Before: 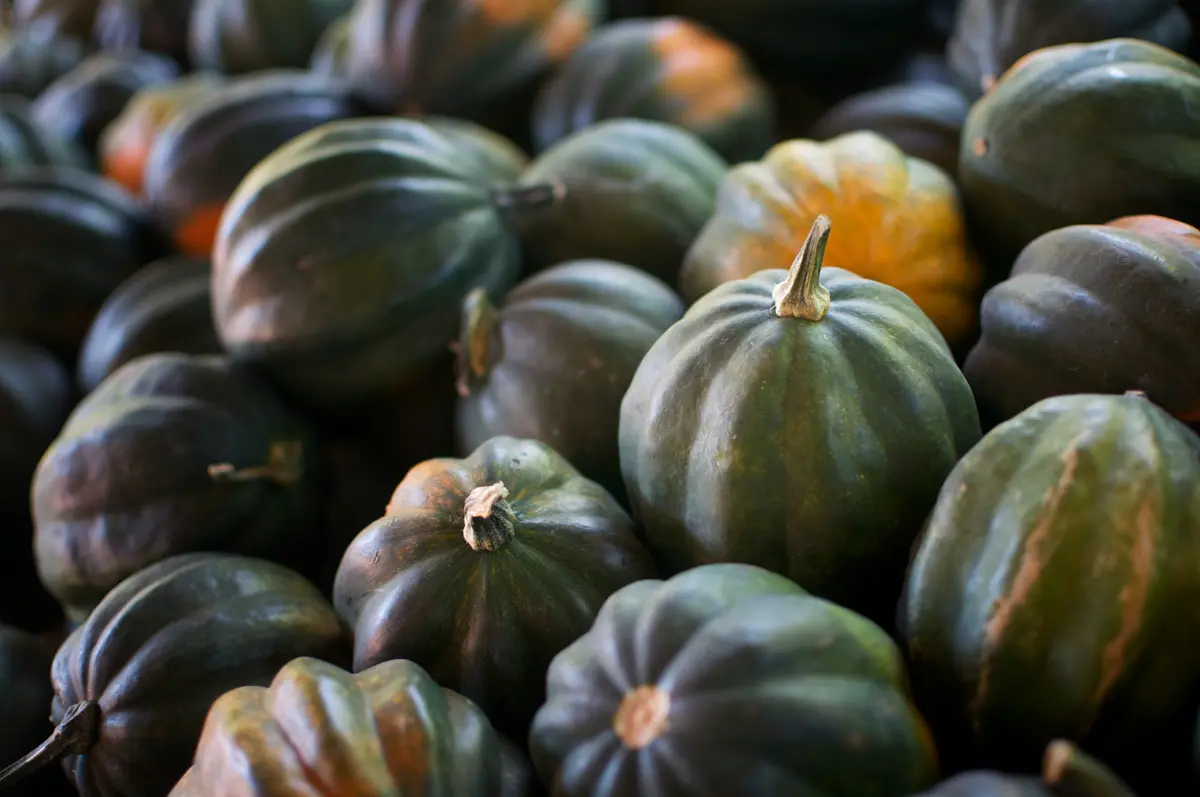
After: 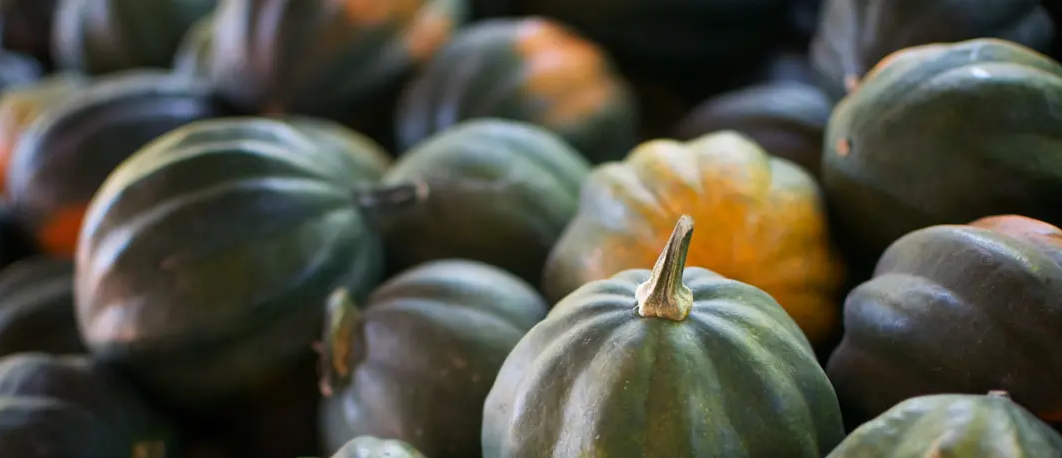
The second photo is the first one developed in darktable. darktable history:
crop and rotate: left 11.42%, bottom 42.475%
